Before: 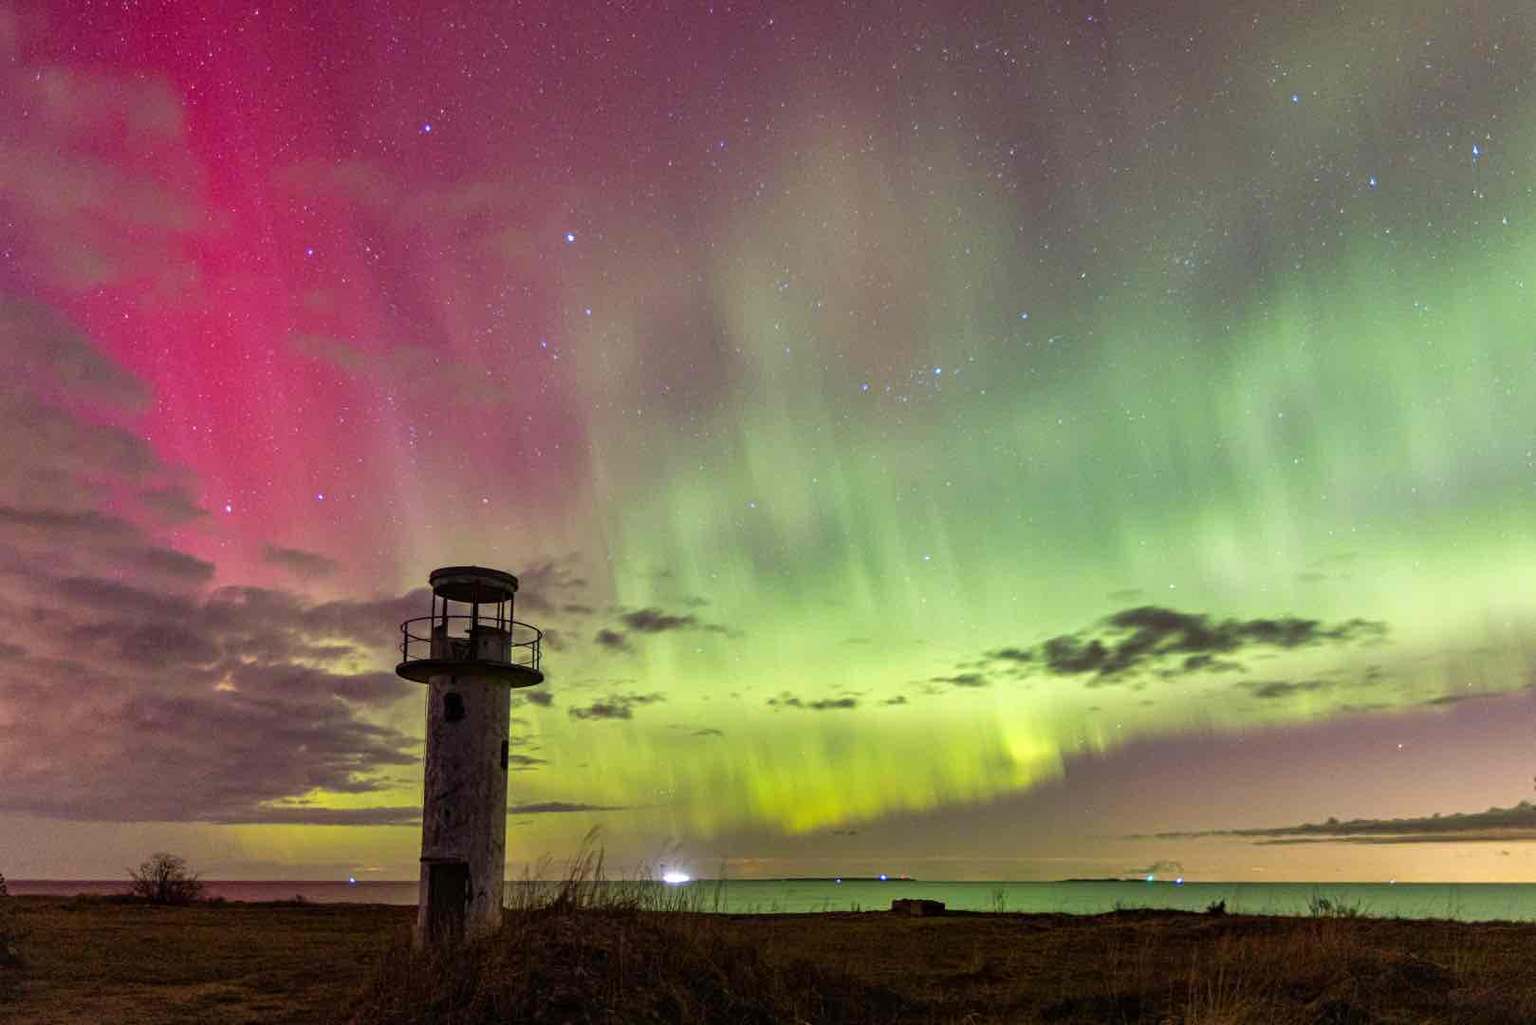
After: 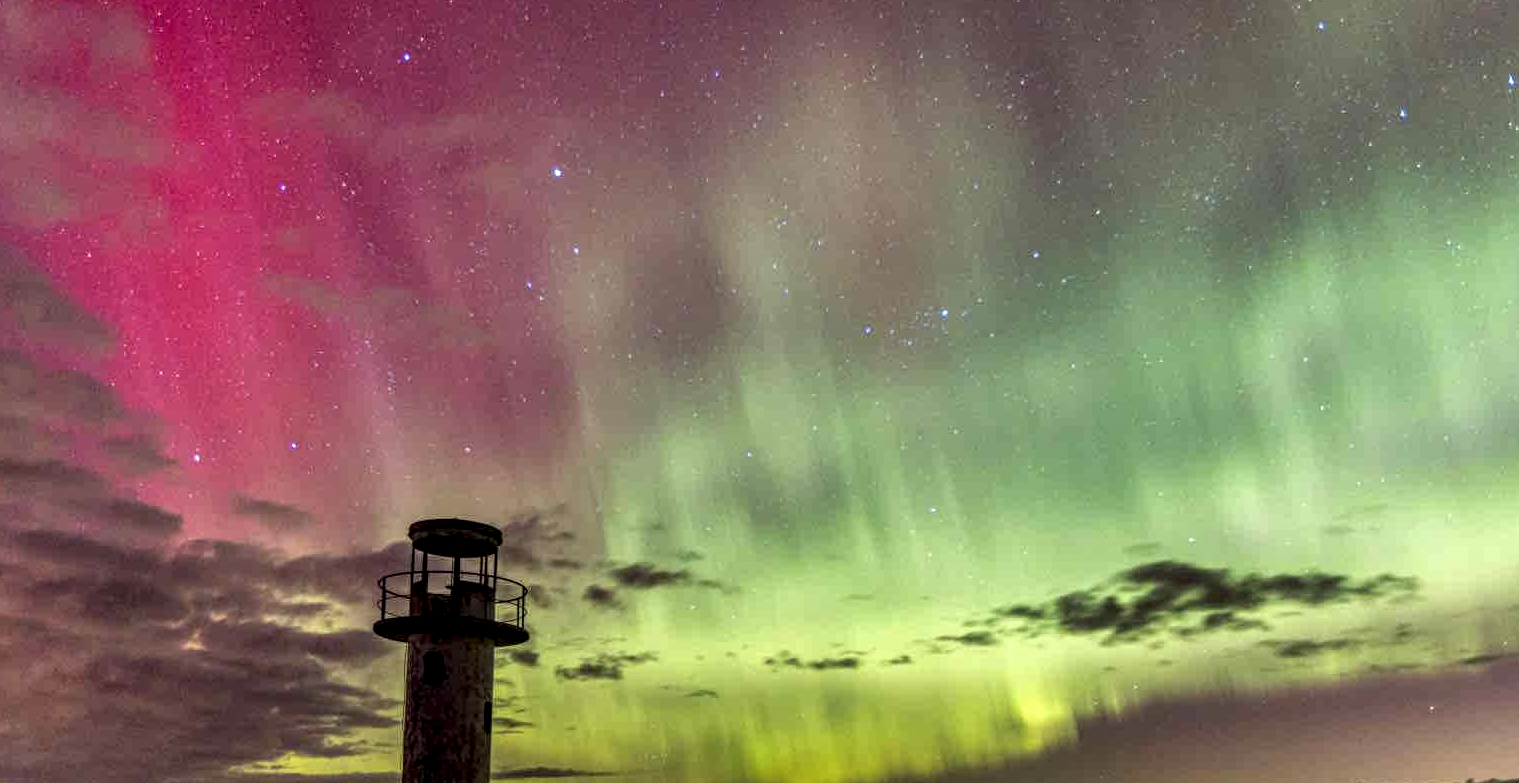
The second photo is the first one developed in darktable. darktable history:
tone equalizer: on, module defaults
local contrast: detail 160%
crop: left 2.737%, top 7.287%, right 3.421%, bottom 20.179%
graduated density: rotation -180°, offset 27.42
